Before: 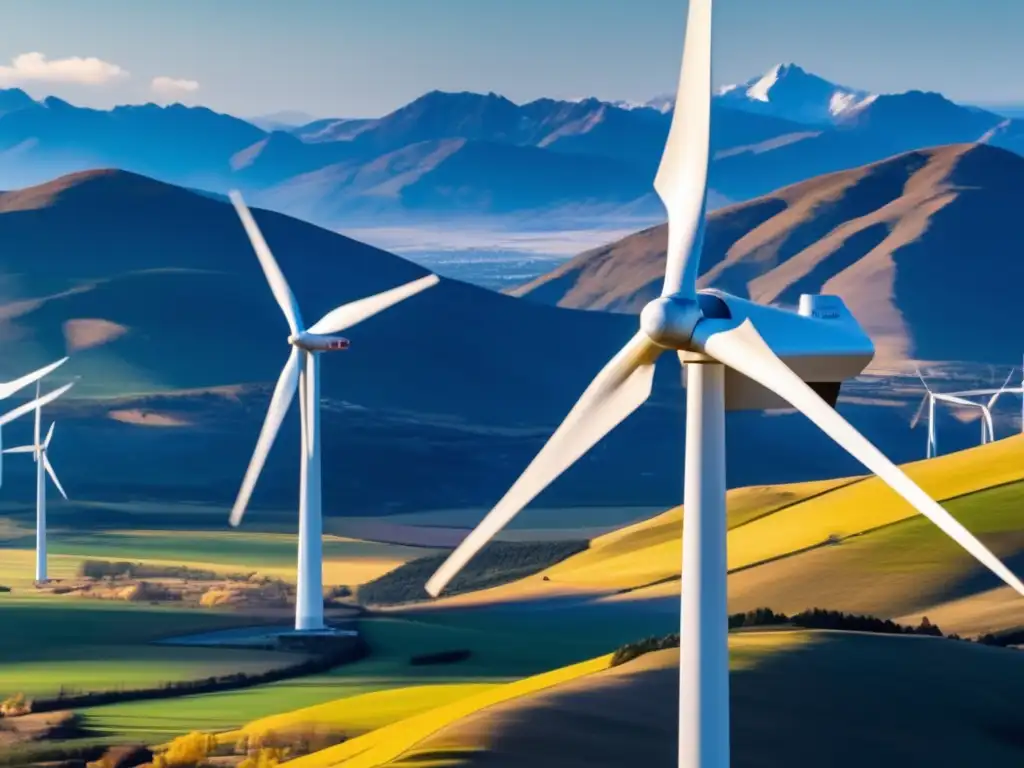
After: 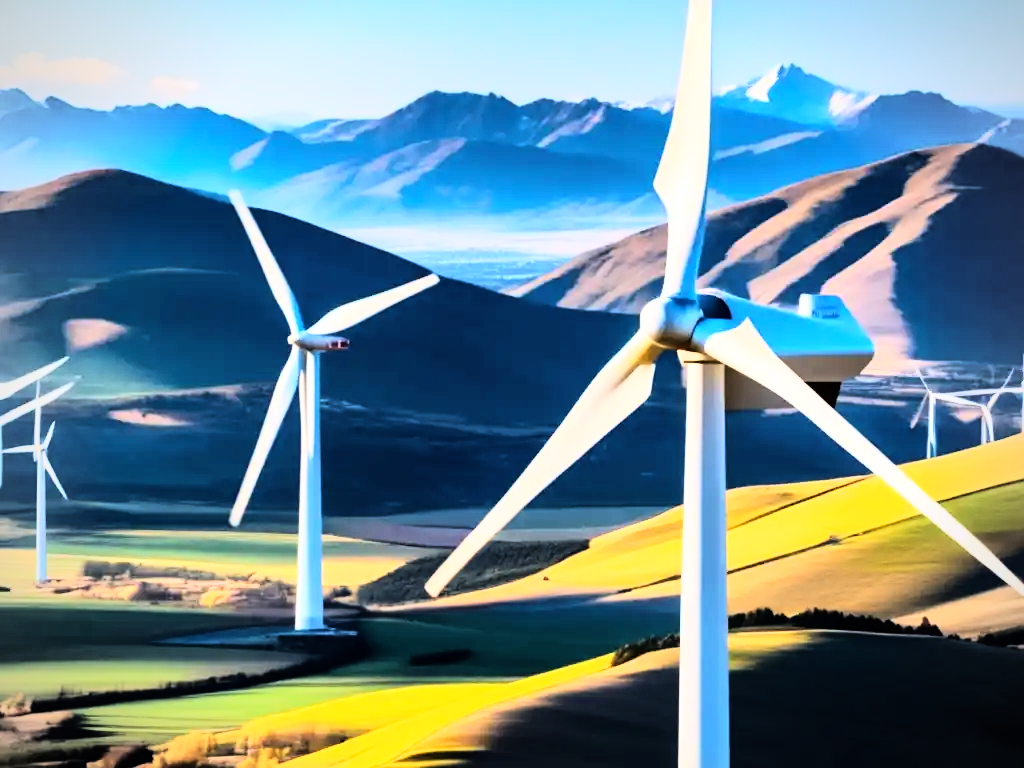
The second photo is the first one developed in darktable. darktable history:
vignetting: fall-off radius 45%, brightness -0.33
rgb curve: curves: ch0 [(0, 0) (0.21, 0.15) (0.24, 0.21) (0.5, 0.75) (0.75, 0.96) (0.89, 0.99) (1, 1)]; ch1 [(0, 0.02) (0.21, 0.13) (0.25, 0.2) (0.5, 0.67) (0.75, 0.9) (0.89, 0.97) (1, 1)]; ch2 [(0, 0.02) (0.21, 0.13) (0.25, 0.2) (0.5, 0.67) (0.75, 0.9) (0.89, 0.97) (1, 1)], compensate middle gray true
